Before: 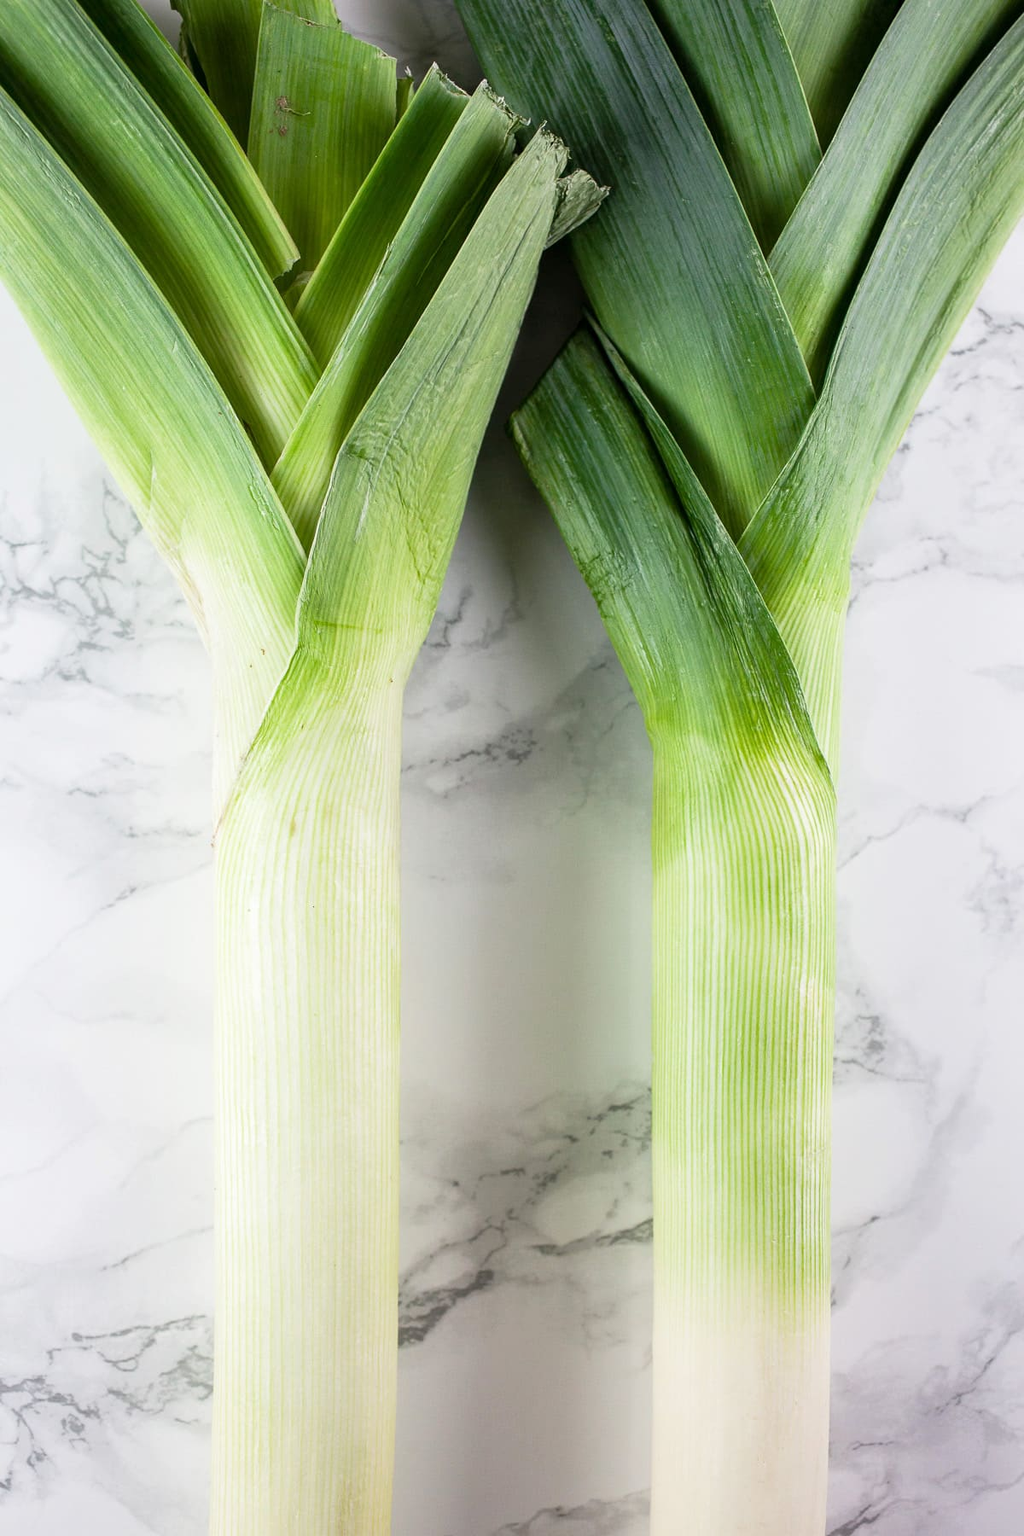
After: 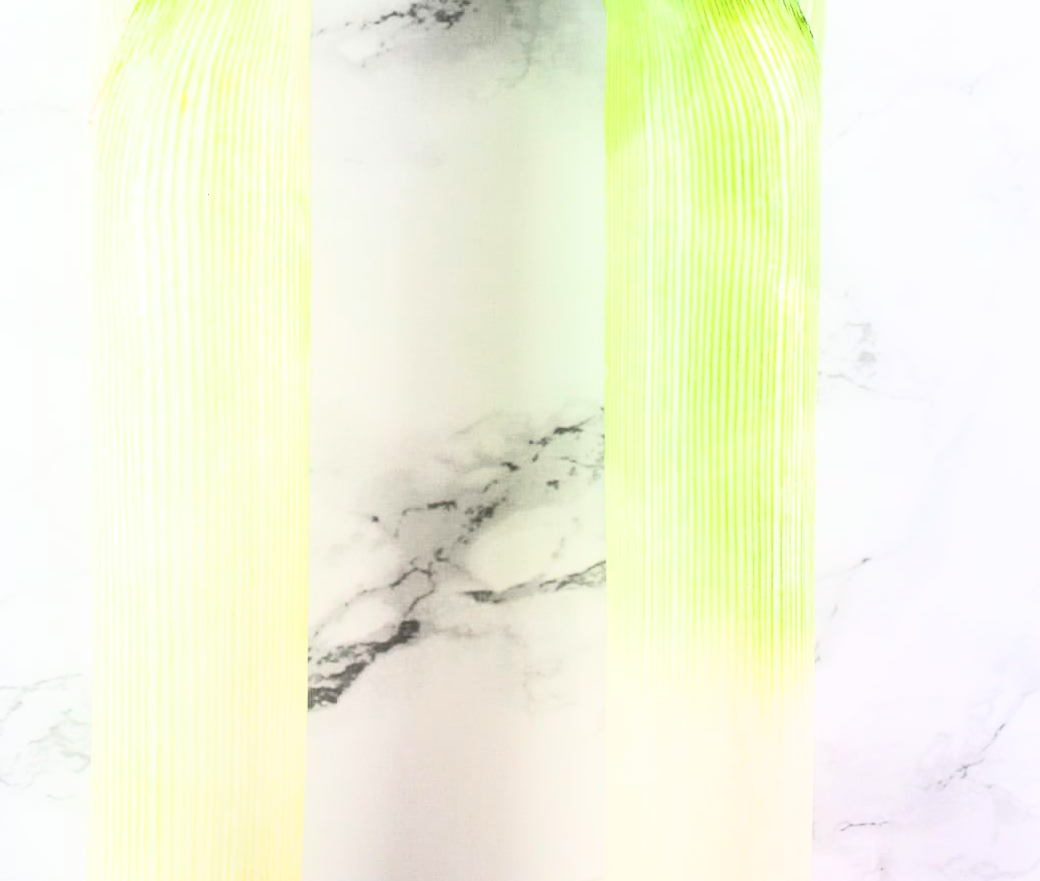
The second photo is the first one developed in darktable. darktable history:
contrast brightness saturation: contrast 0.601, brightness 0.326, saturation 0.149
color correction: highlights a* -0.324, highlights b* -0.087
crop and rotate: left 13.287%, top 48.249%, bottom 2.798%
